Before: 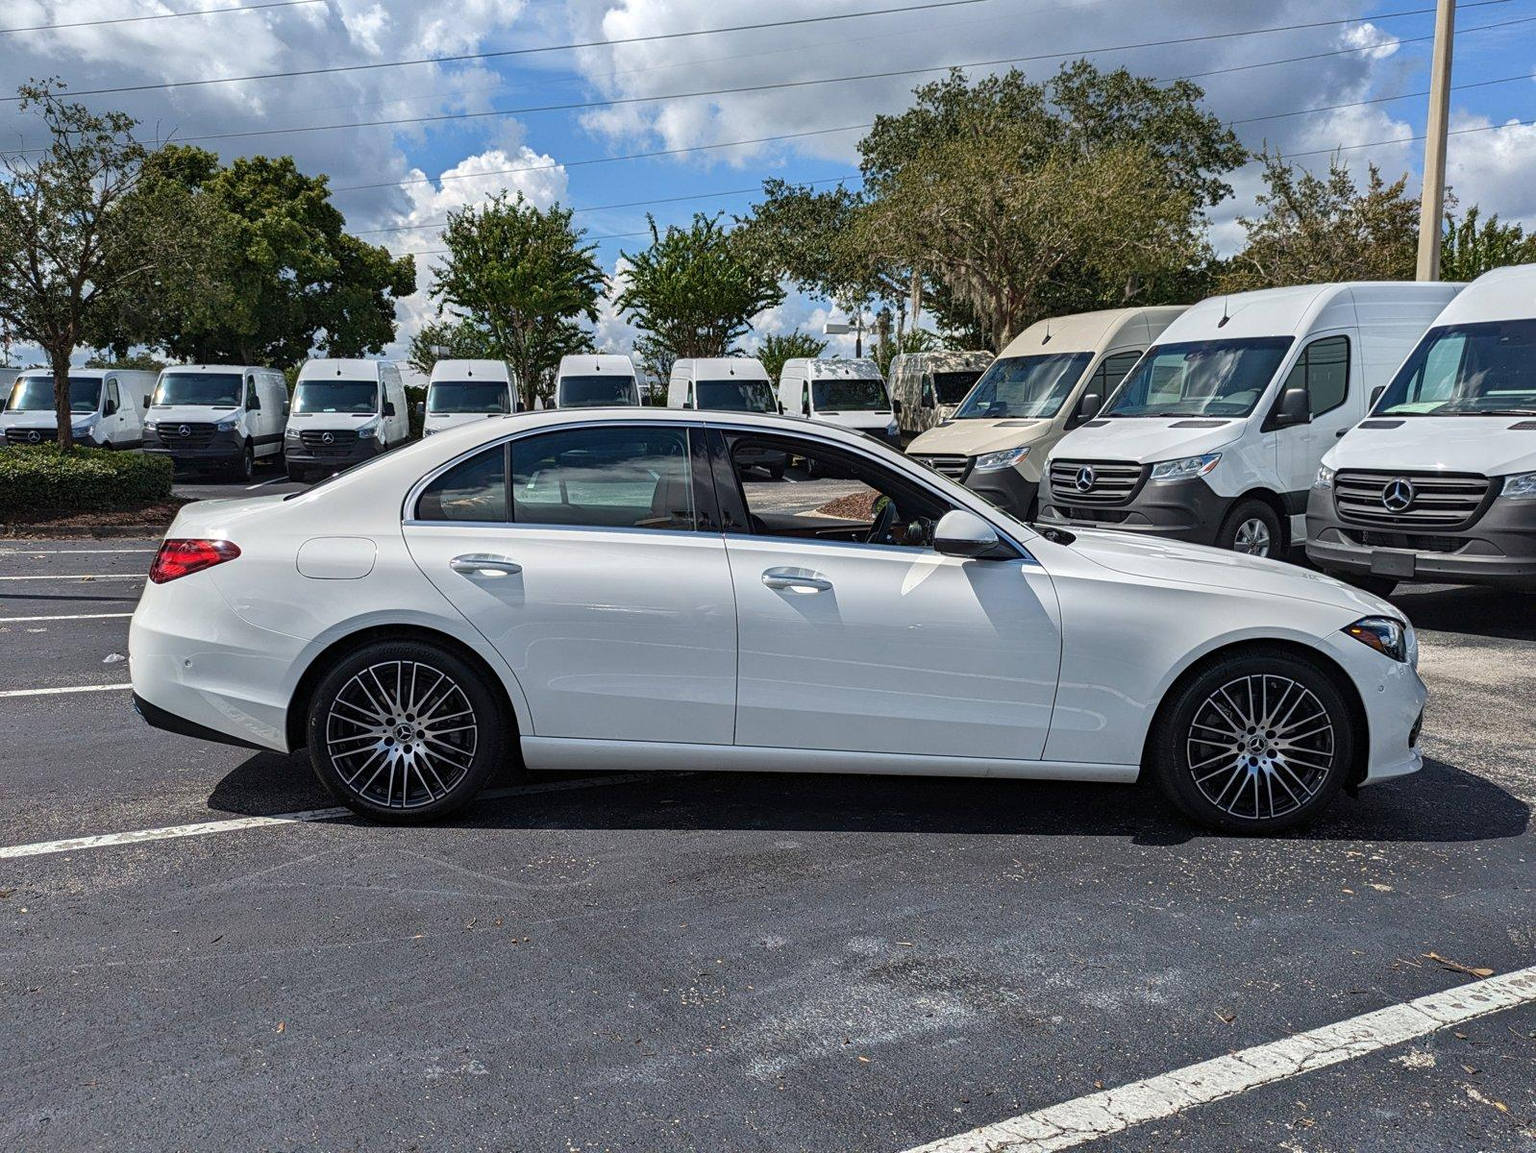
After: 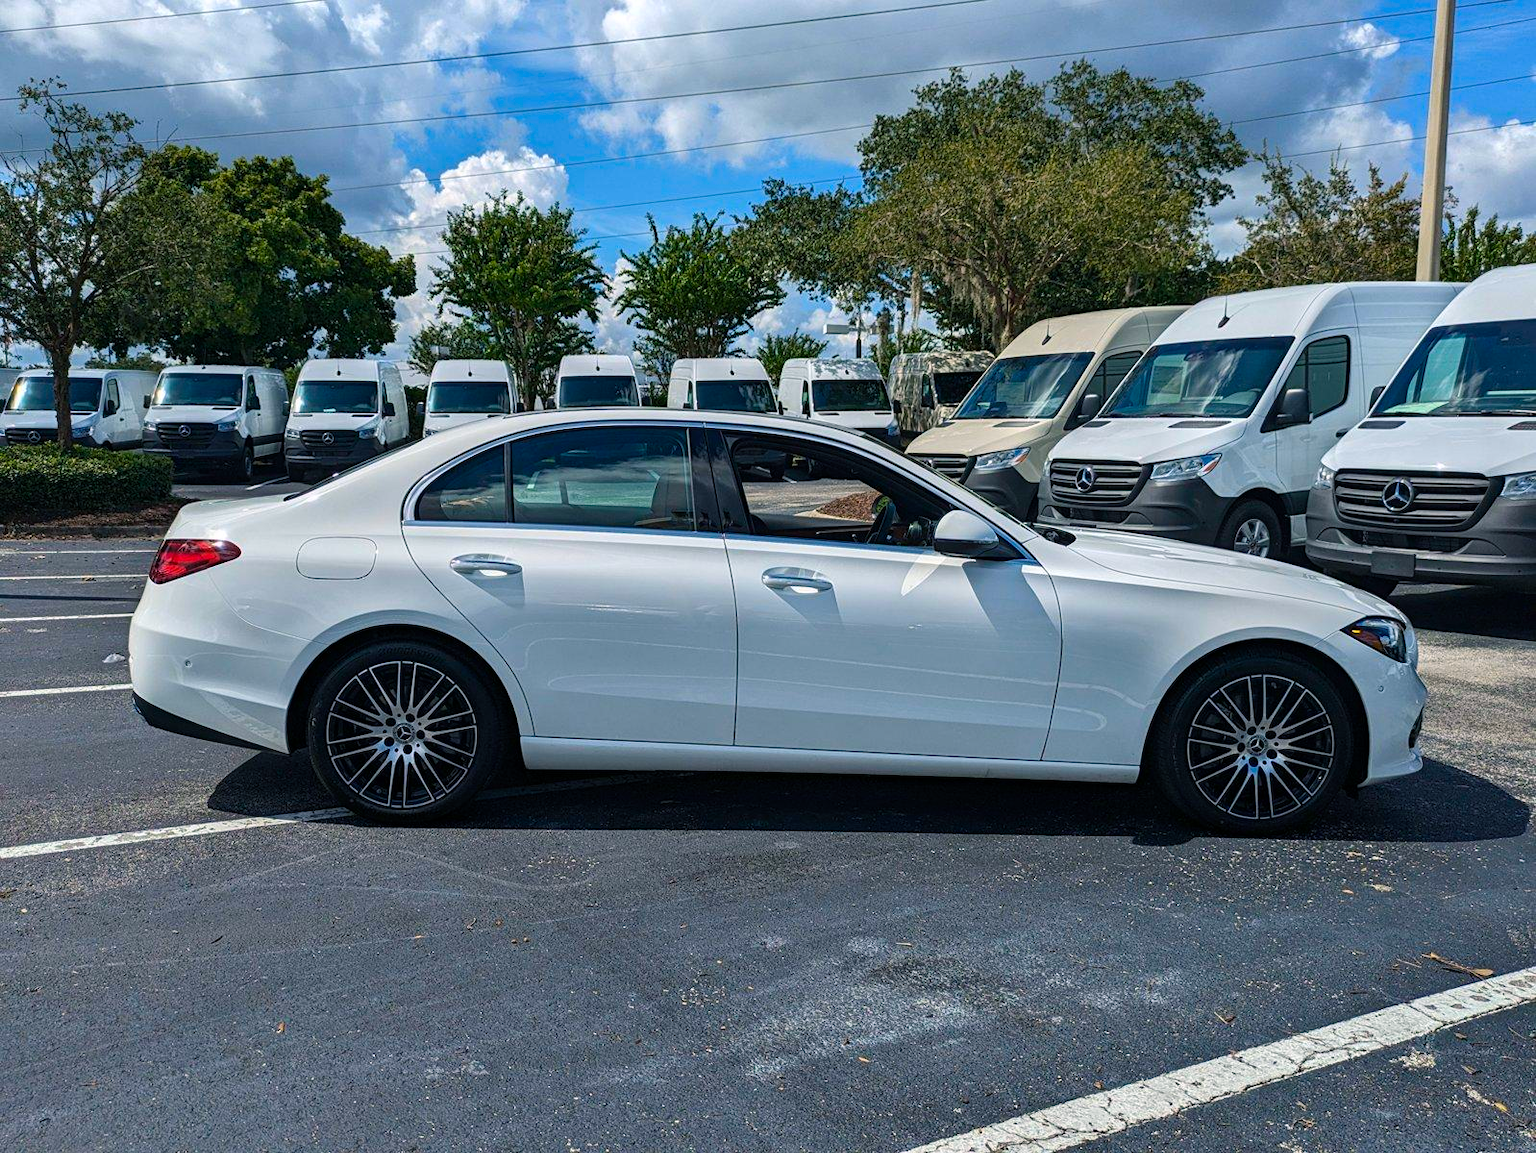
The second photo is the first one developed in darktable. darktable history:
color balance rgb: shadows lift › chroma 1.026%, shadows lift › hue 241.18°, power › luminance -7.766%, power › chroma 1.085%, power › hue 218.01°, perceptual saturation grading › global saturation 0.215%, global vibrance 50.718%
